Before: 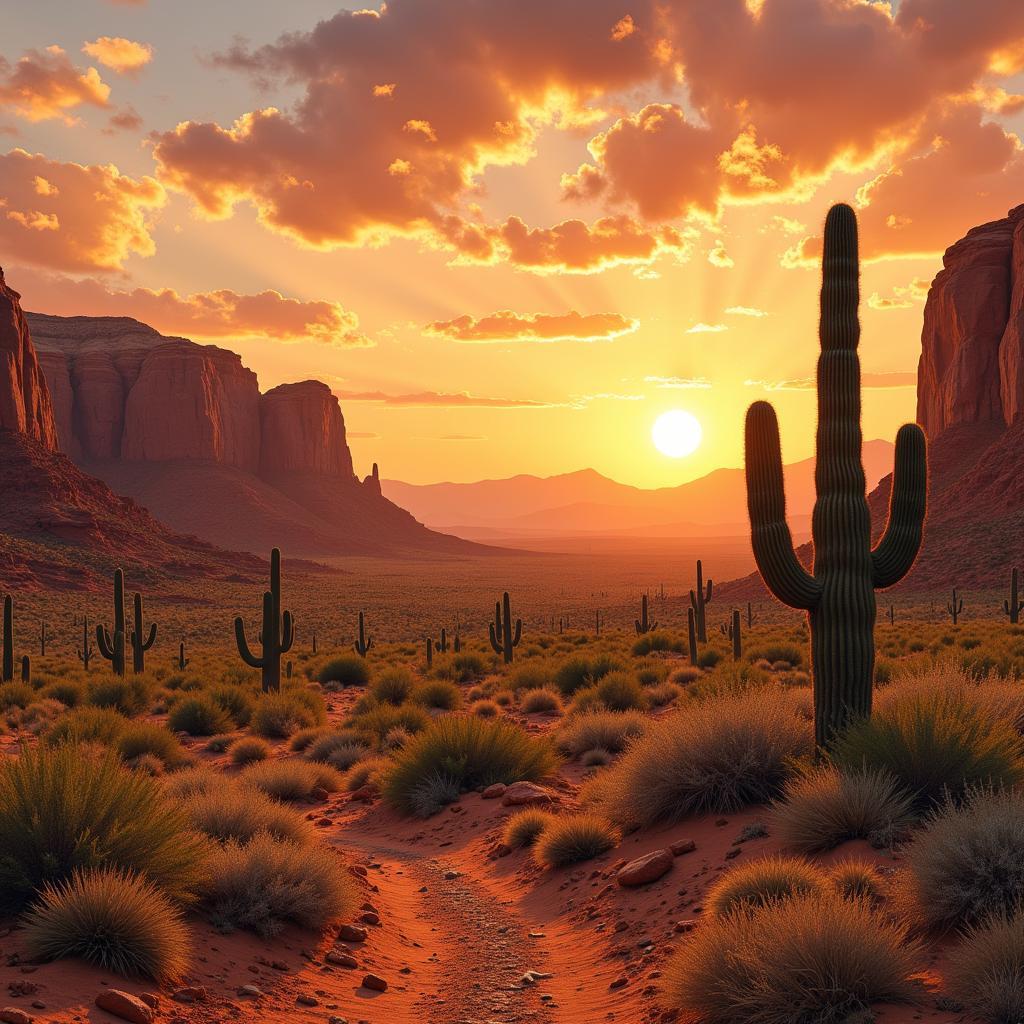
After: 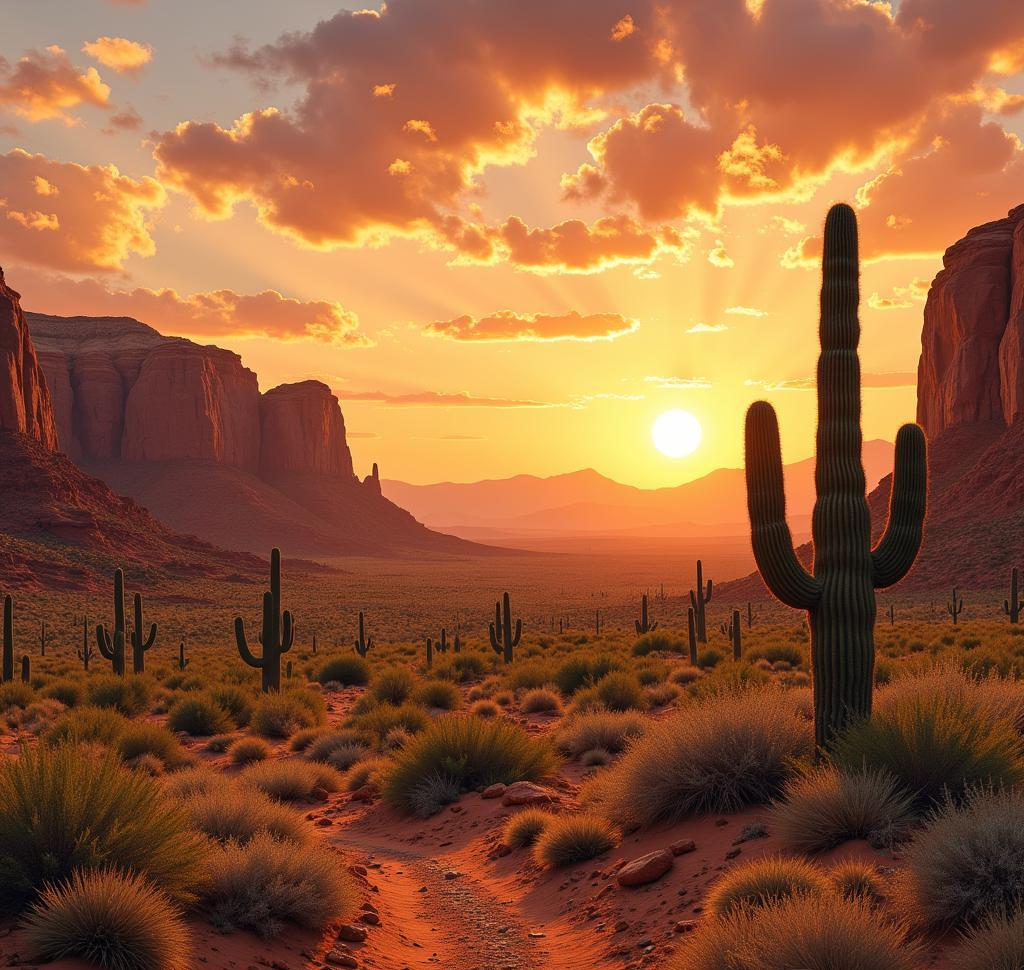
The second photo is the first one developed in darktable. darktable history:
crop and rotate: top 0.014%, bottom 5.231%
